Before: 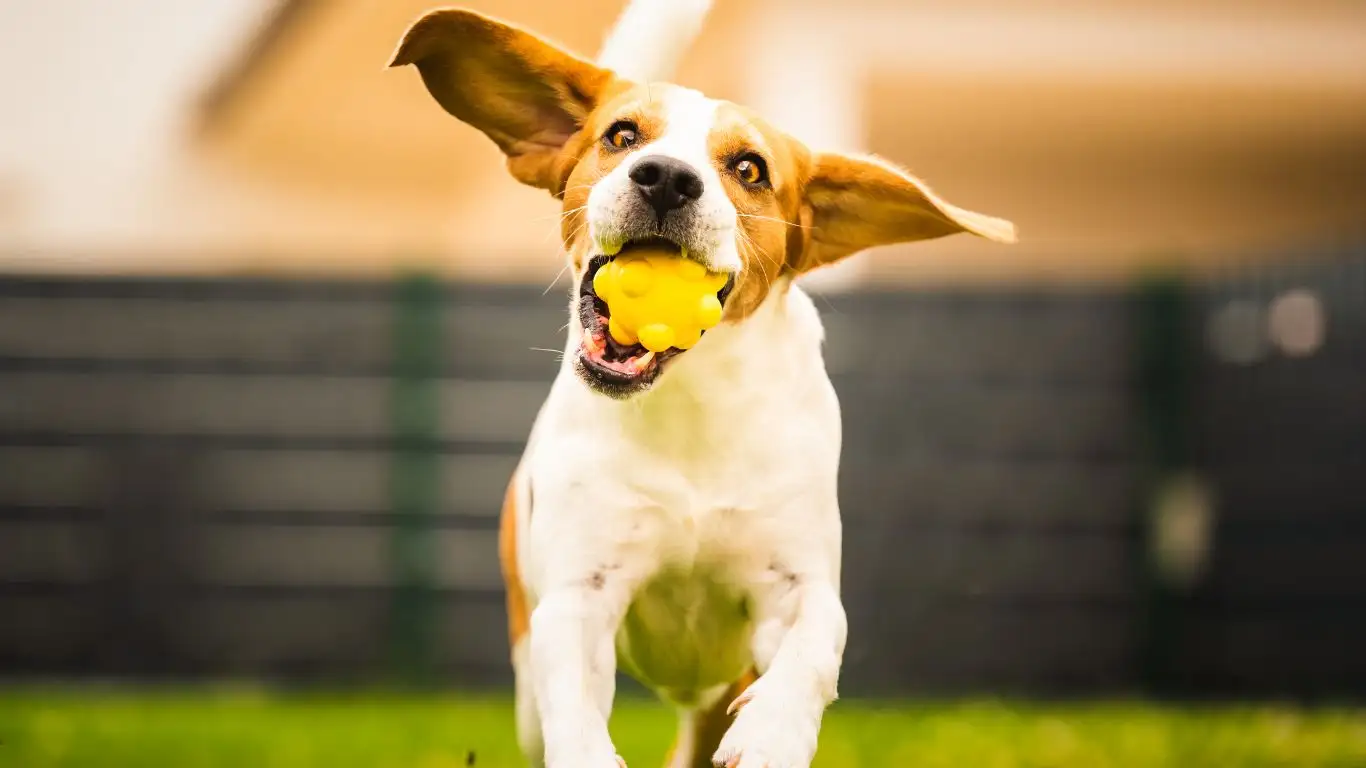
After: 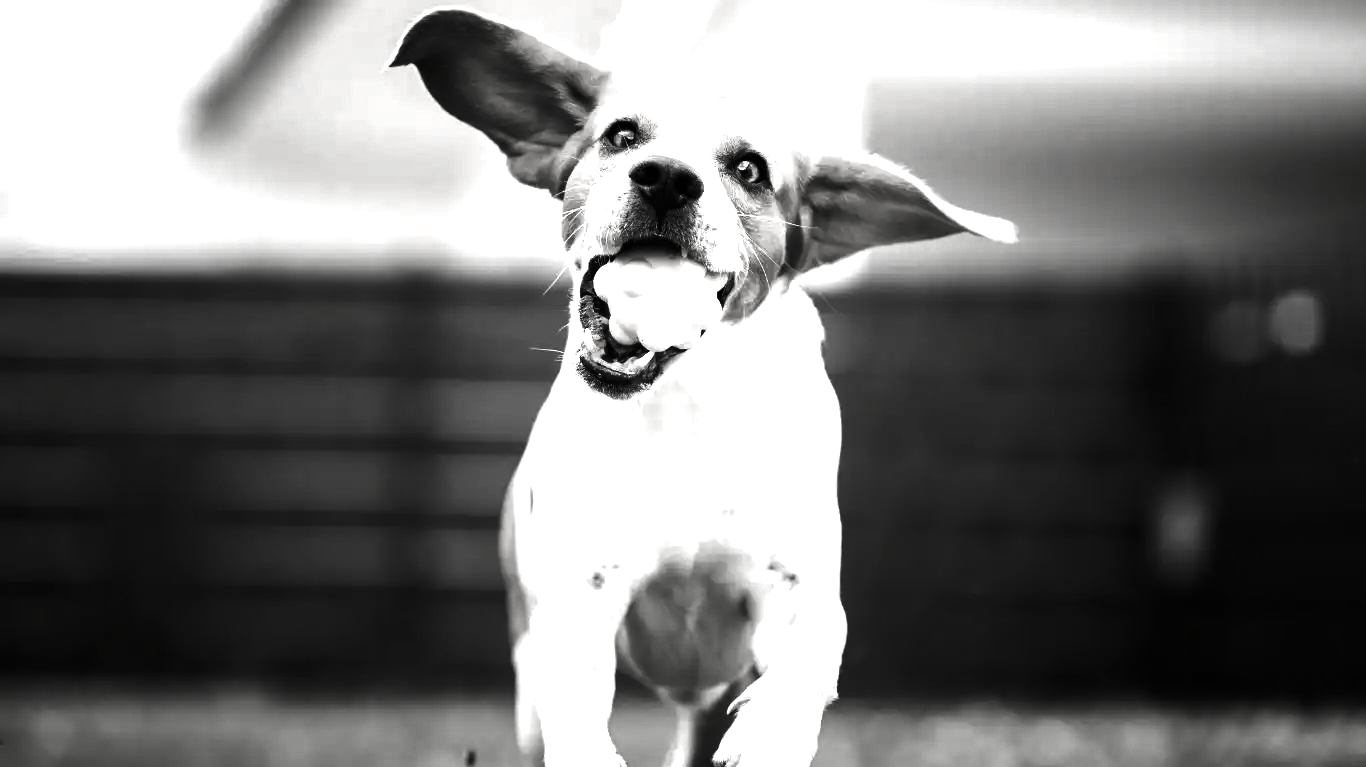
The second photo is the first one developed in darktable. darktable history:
exposure: exposure 0.774 EV, compensate exposure bias true, compensate highlight preservation false
crop: bottom 0.061%
contrast brightness saturation: contrast -0.03, brightness -0.583, saturation -0.991
